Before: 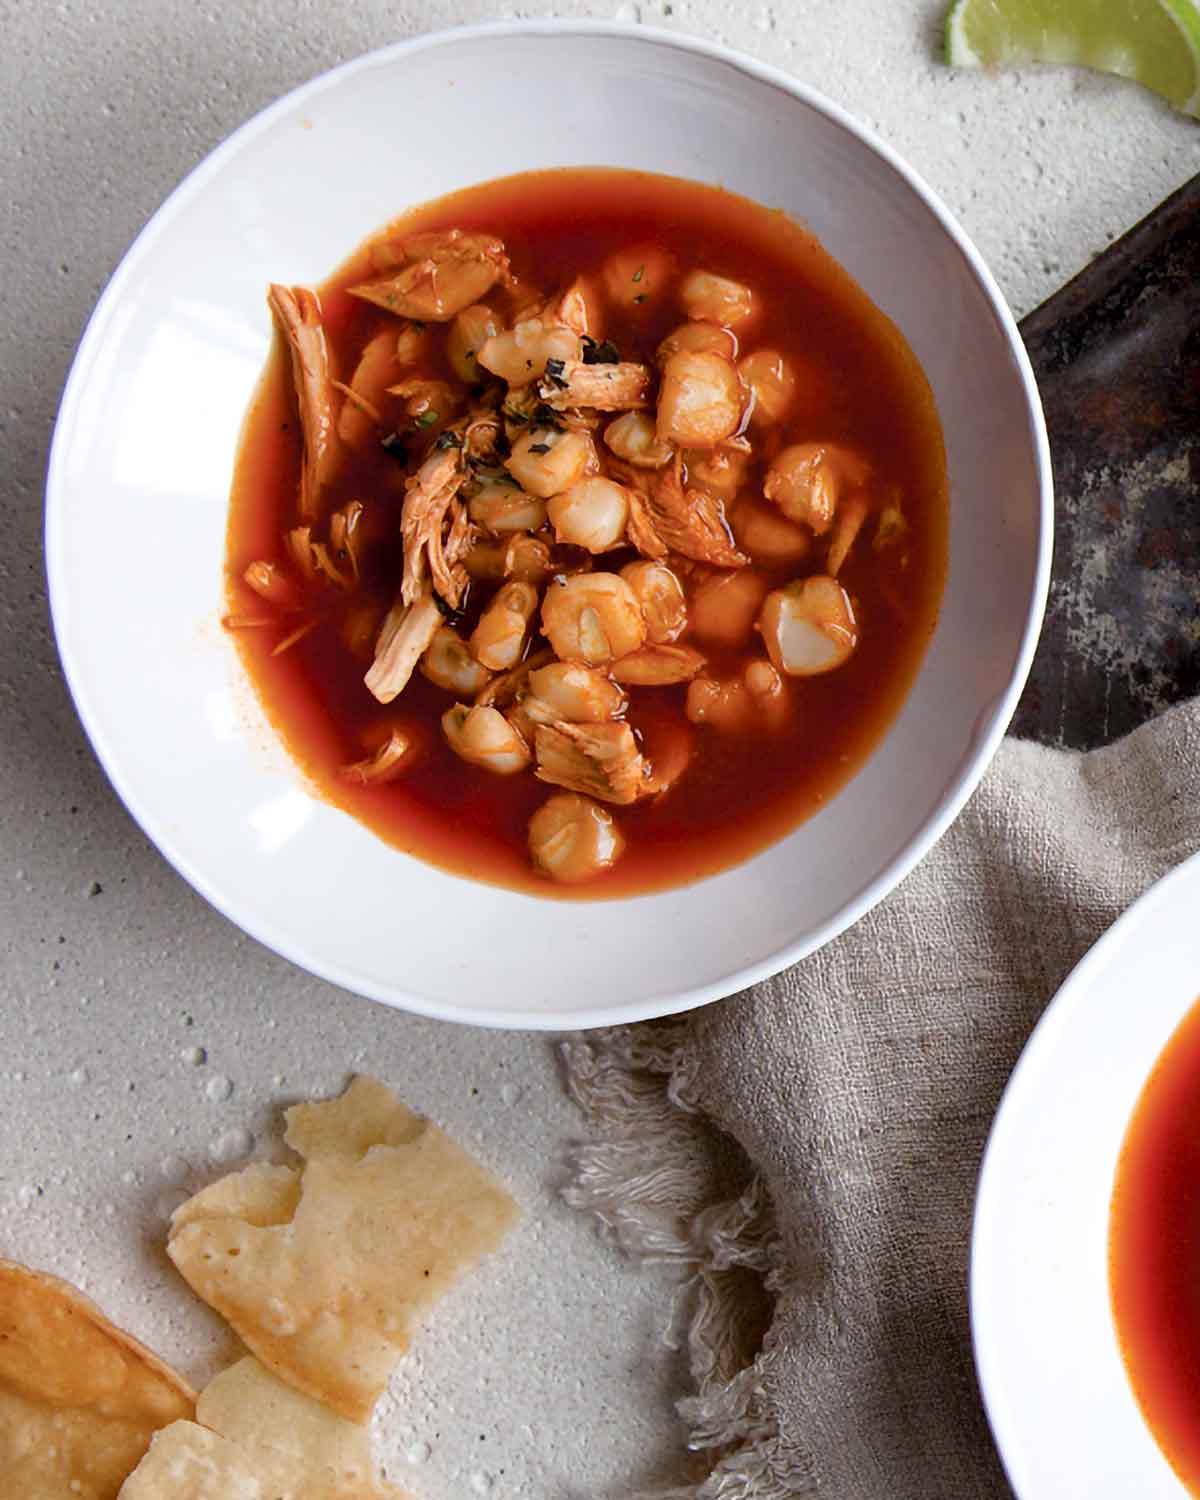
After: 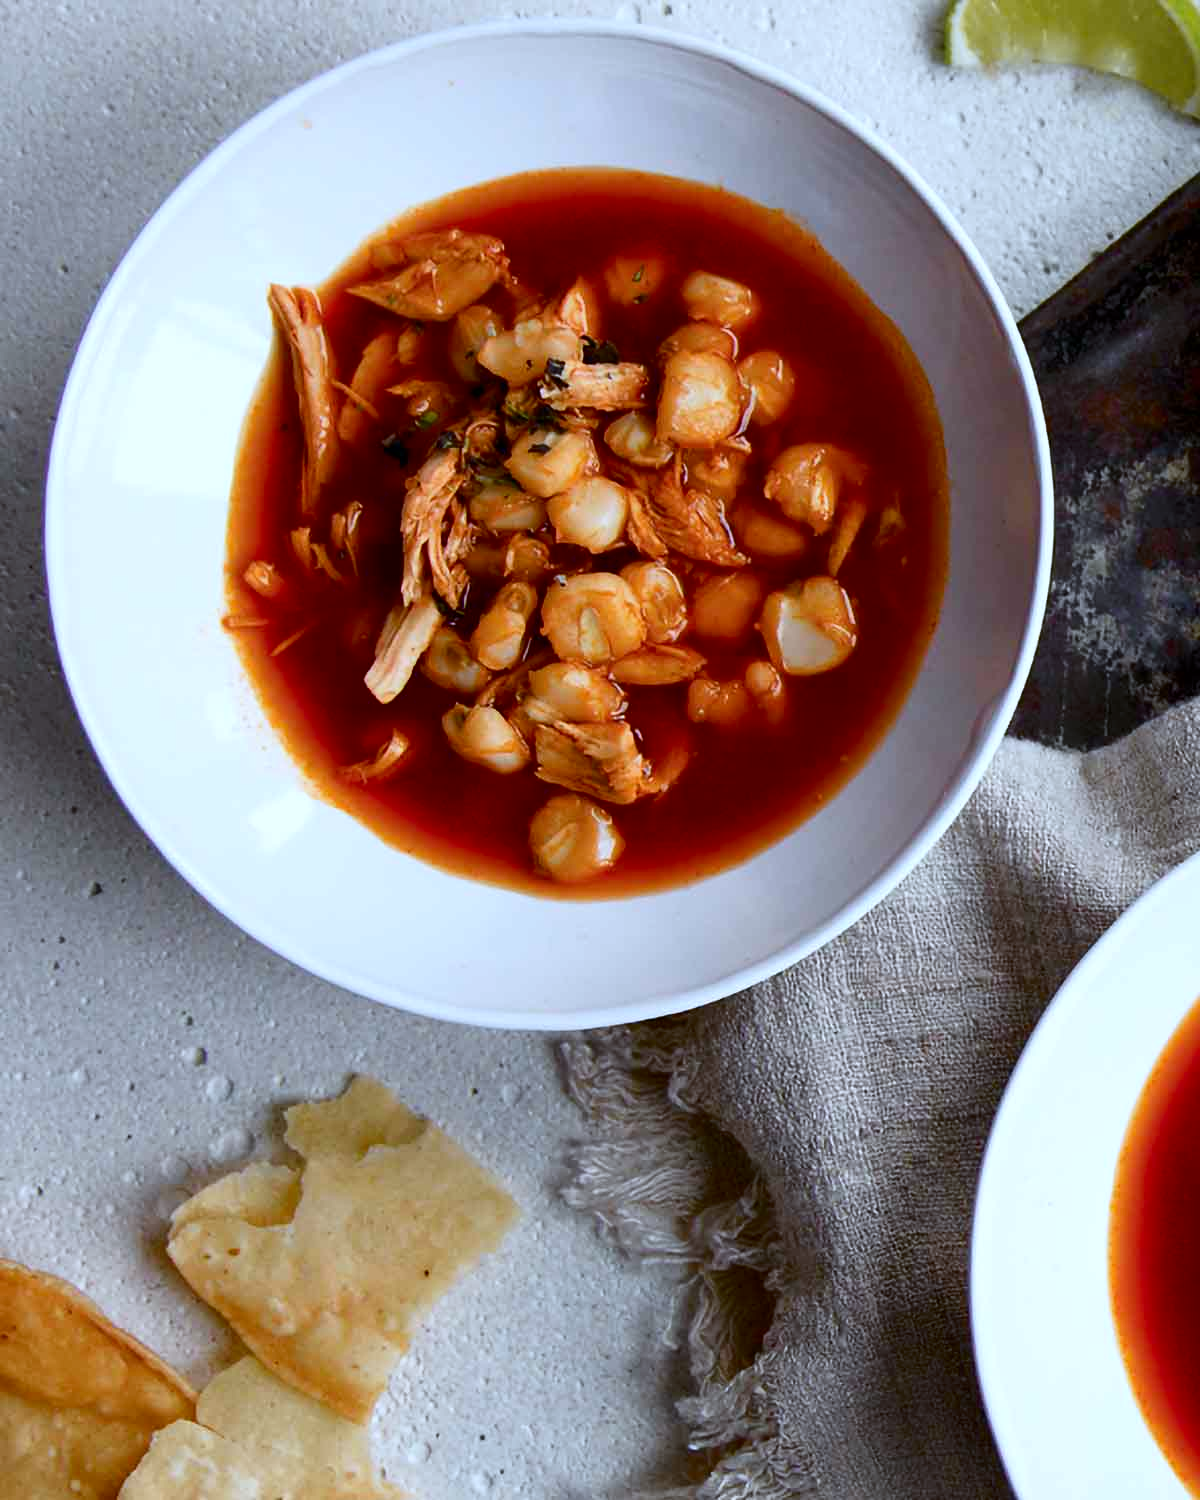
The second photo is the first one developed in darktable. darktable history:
tone curve: curves: ch0 [(0, 0) (0.227, 0.17) (0.766, 0.774) (1, 1)]; ch1 [(0, 0) (0.114, 0.127) (0.437, 0.452) (0.498, 0.495) (0.579, 0.602) (1, 1)]; ch2 [(0, 0) (0.233, 0.259) (0.493, 0.492) (0.568, 0.596) (1, 1)], color space Lab, independent channels, preserve colors none
white balance: red 0.924, blue 1.095
